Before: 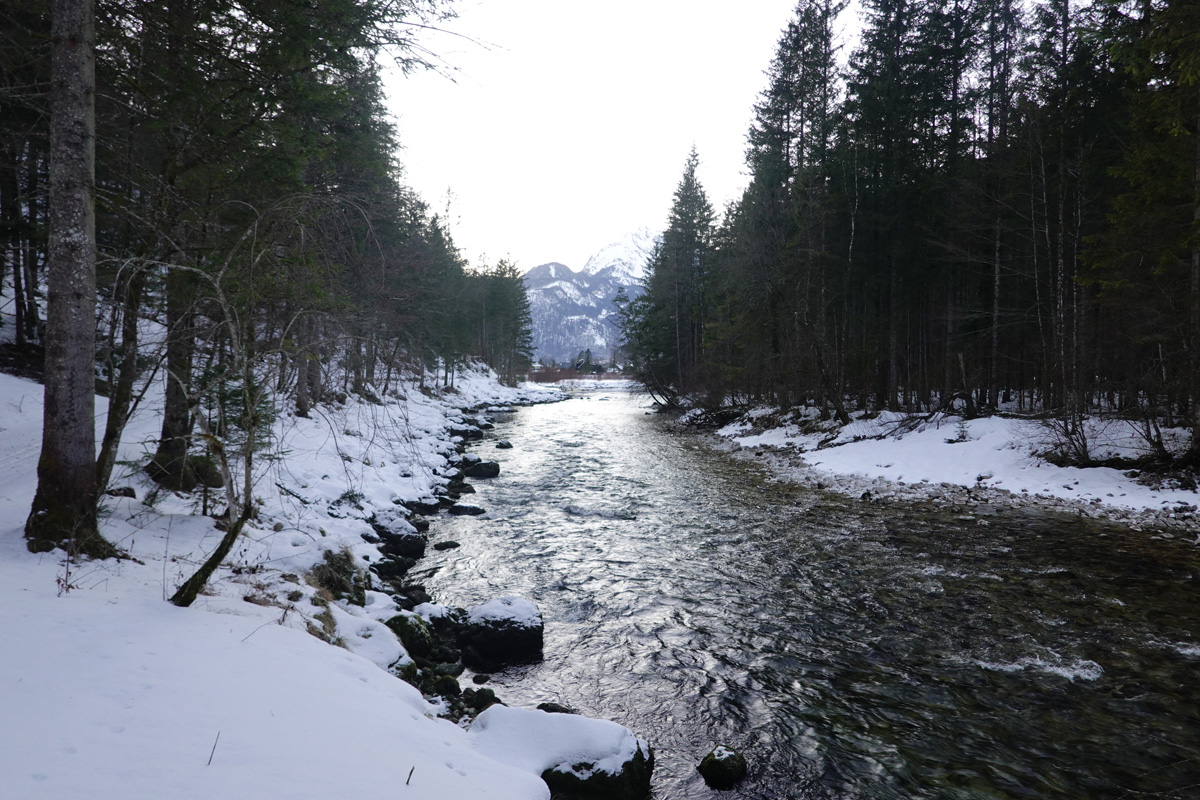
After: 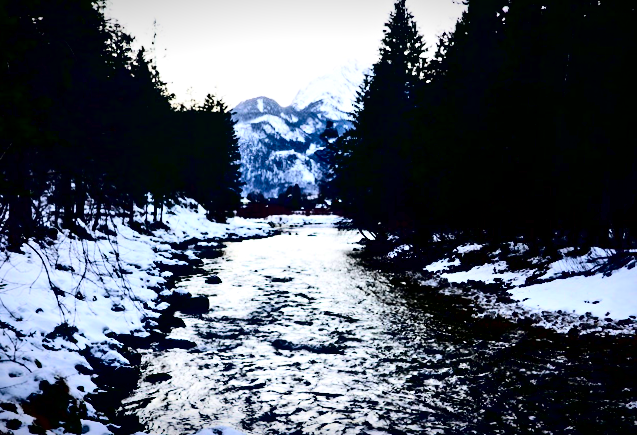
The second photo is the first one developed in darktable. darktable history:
crop and rotate: left 22.13%, top 22.054%, right 22.026%, bottom 22.102%
contrast brightness saturation: contrast 0.77, brightness -1, saturation 1
contrast equalizer: y [[0.511, 0.558, 0.631, 0.632, 0.559, 0.512], [0.5 ×6], [0.5 ×6], [0 ×6], [0 ×6]]
vignetting: fall-off start 98.29%, fall-off radius 100%, brightness -1, saturation 0.5, width/height ratio 1.428
rotate and perspective: rotation 0.074°, lens shift (vertical) 0.096, lens shift (horizontal) -0.041, crop left 0.043, crop right 0.952, crop top 0.024, crop bottom 0.979
